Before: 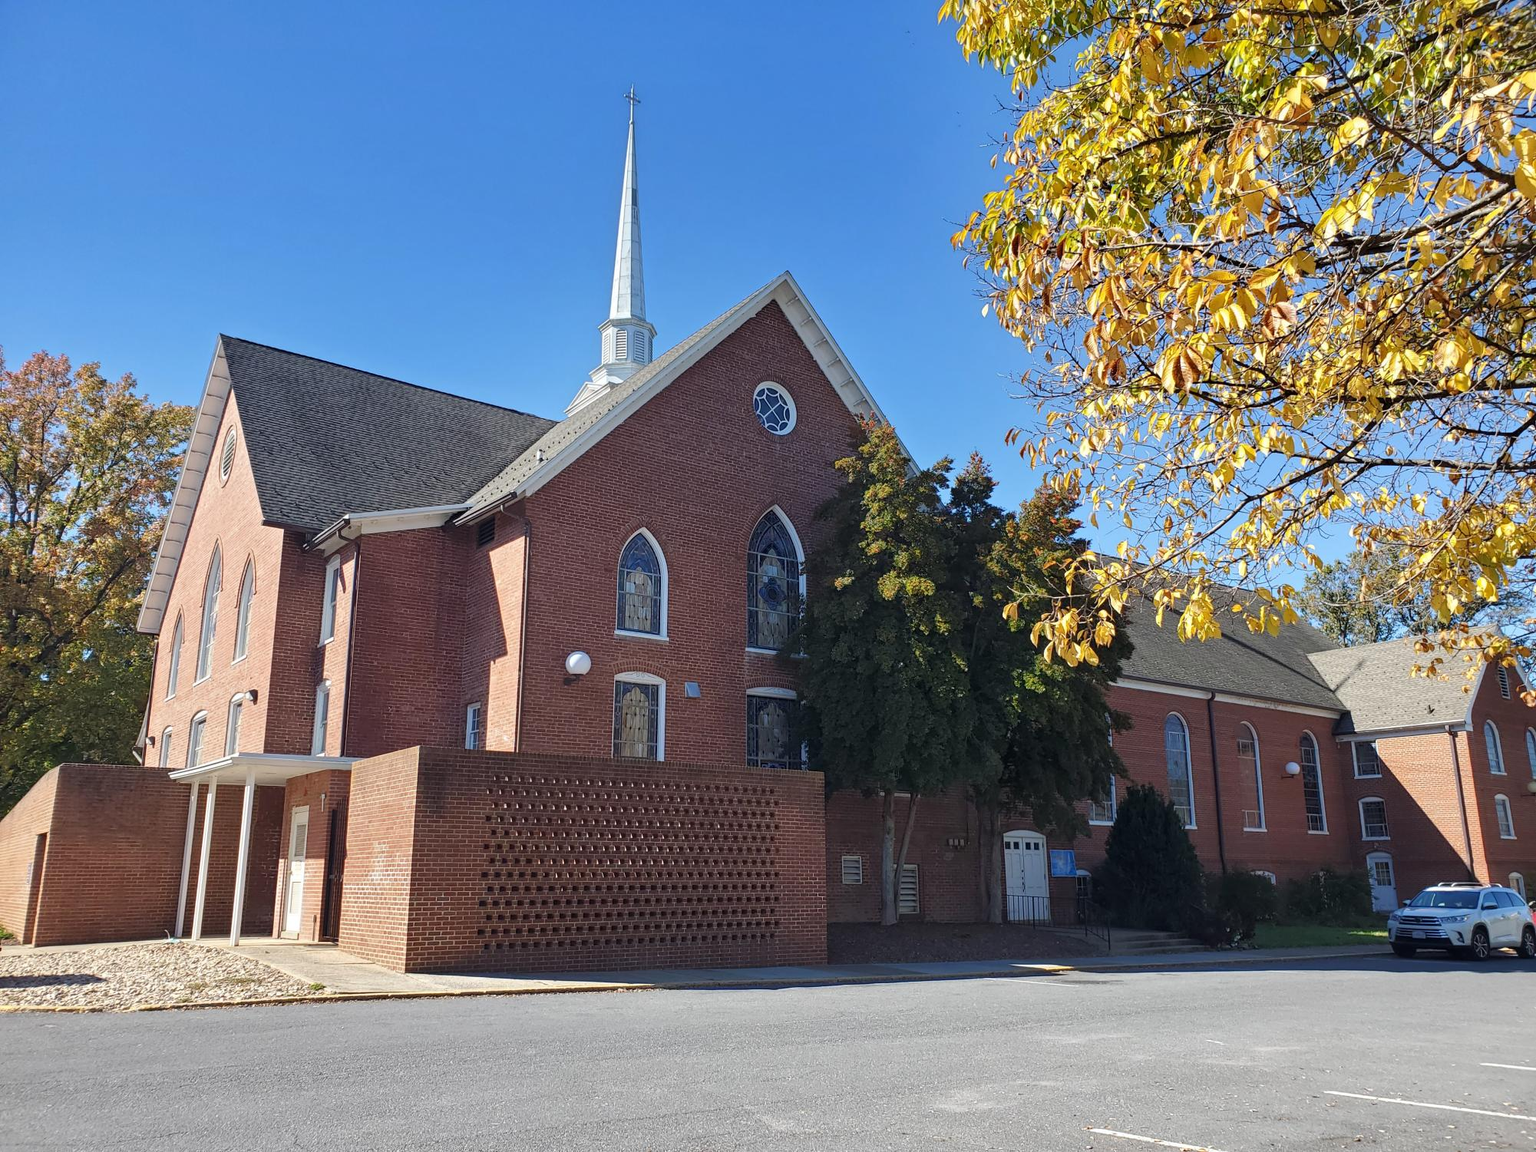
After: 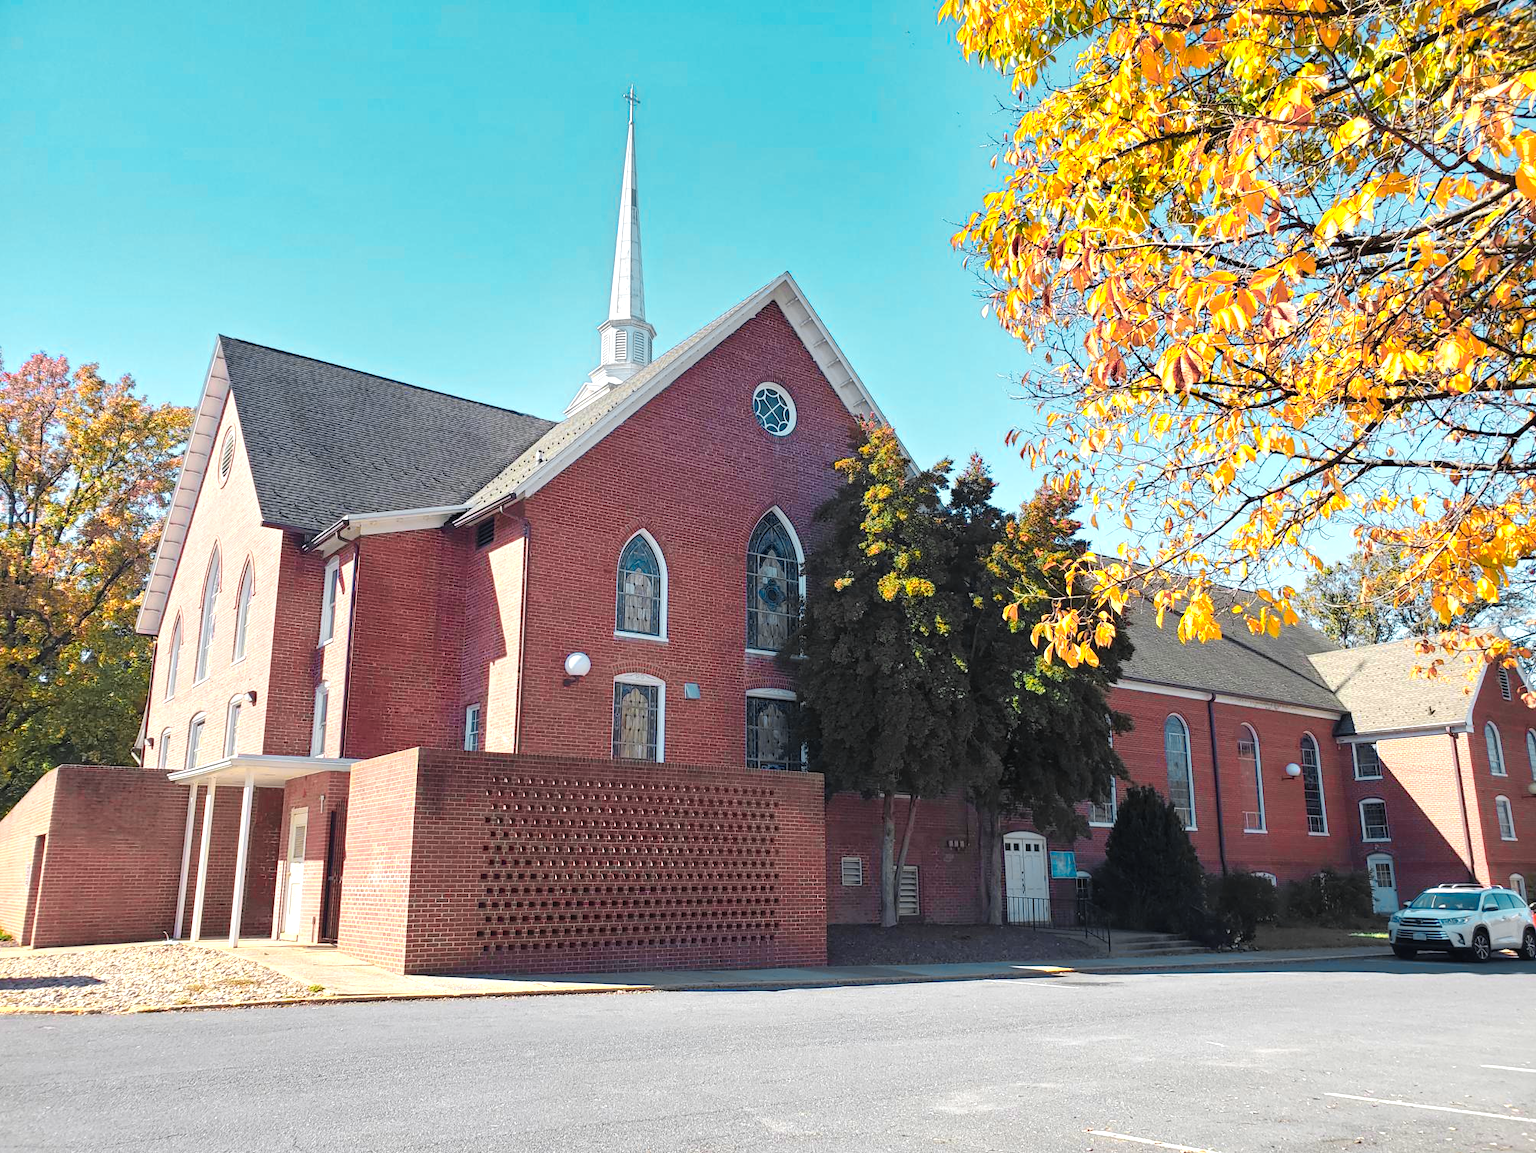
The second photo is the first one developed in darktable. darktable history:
crop: left 0.104%
color zones: curves: ch0 [(0.257, 0.558) (0.75, 0.565)]; ch1 [(0.004, 0.857) (0.14, 0.416) (0.257, 0.695) (0.442, 0.032) (0.736, 0.266) (0.891, 0.741)]; ch2 [(0, 0.623) (0.112, 0.436) (0.271, 0.474) (0.516, 0.64) (0.743, 0.286)]
tone equalizer: -8 EV -0.387 EV, -7 EV -0.413 EV, -6 EV -0.341 EV, -5 EV -0.261 EV, -3 EV 0.222 EV, -2 EV 0.344 EV, -1 EV 0.371 EV, +0 EV 0.391 EV
contrast brightness saturation: brightness 0.091, saturation 0.192
